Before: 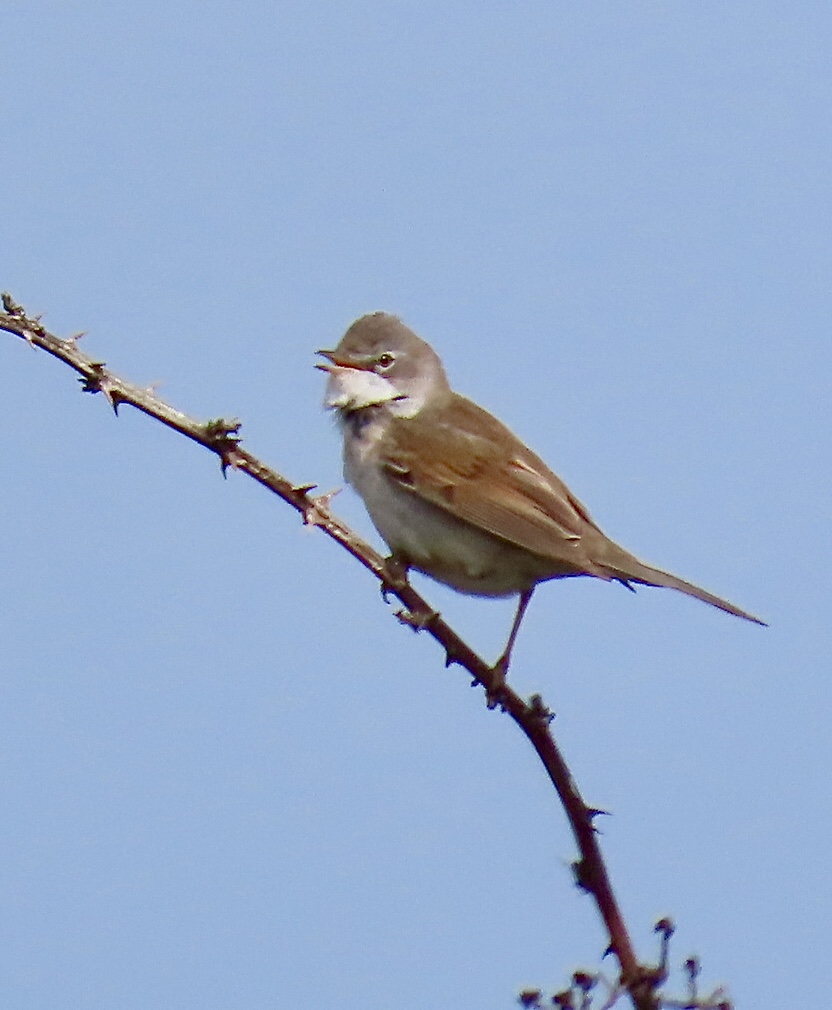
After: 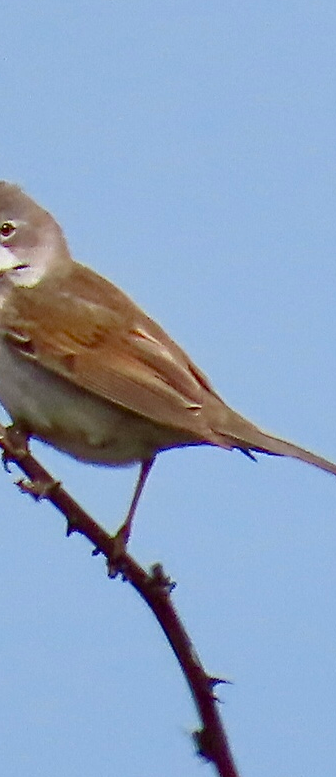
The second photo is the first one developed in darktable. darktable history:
crop: left 45.596%, top 13.051%, right 13.932%, bottom 9.95%
